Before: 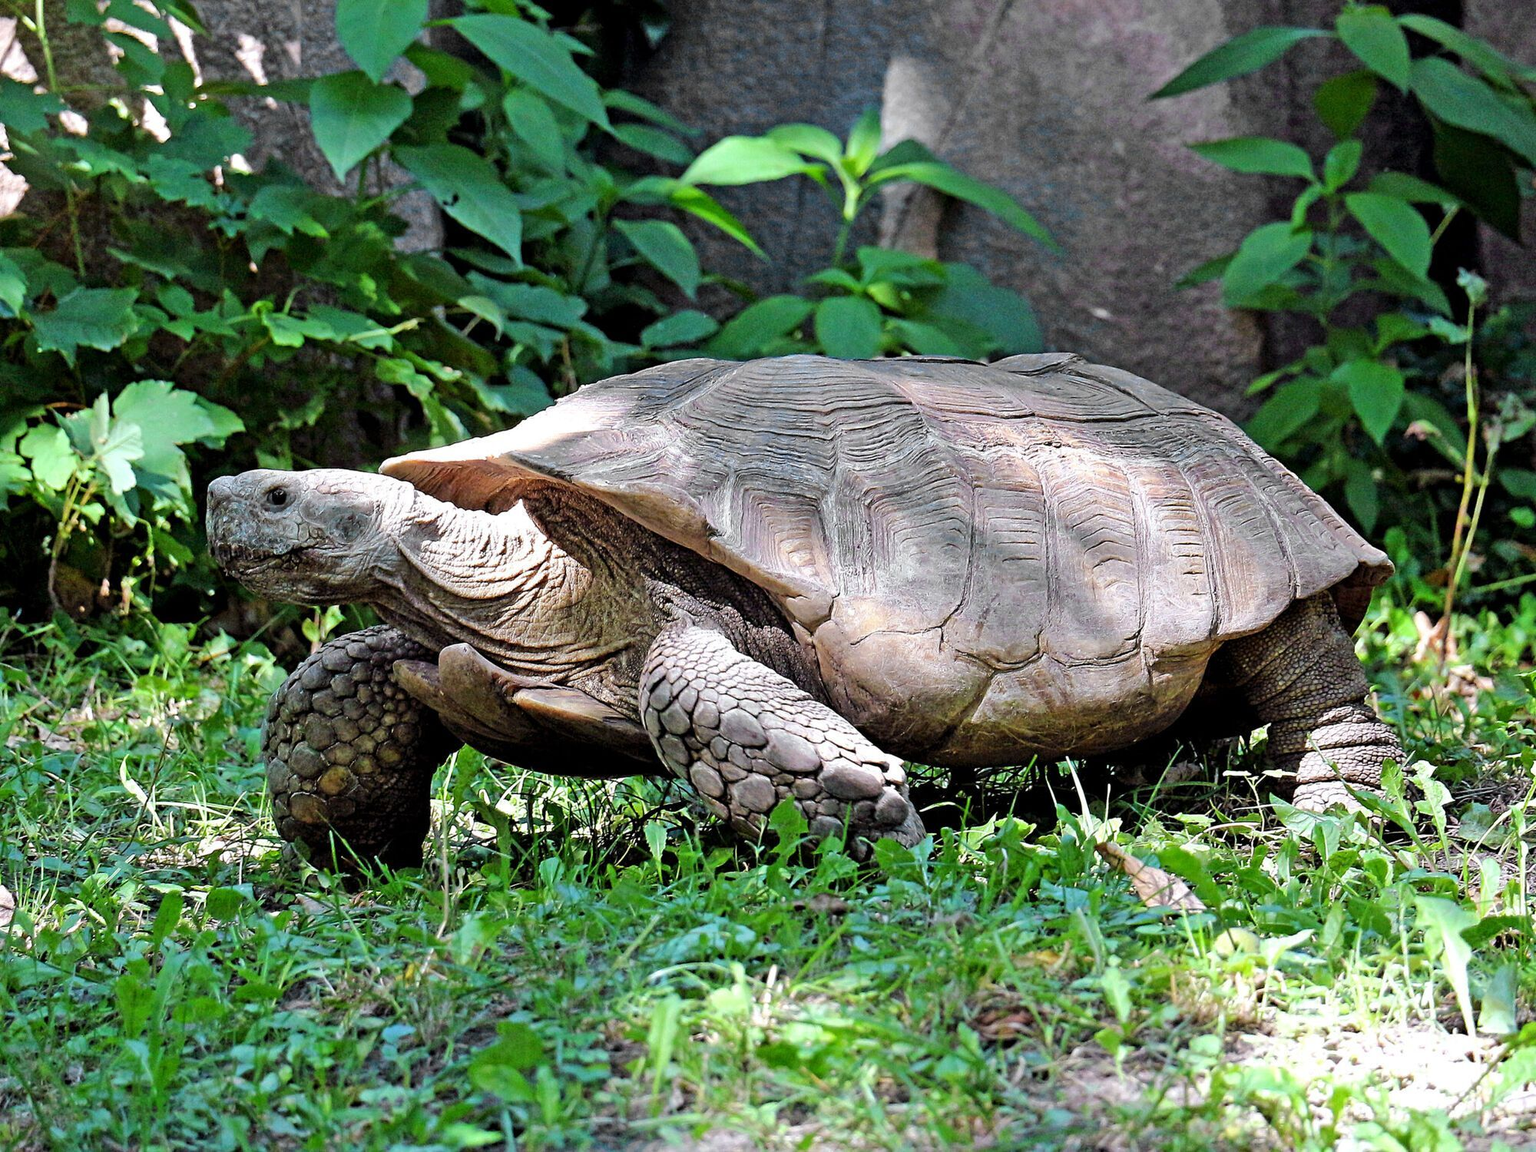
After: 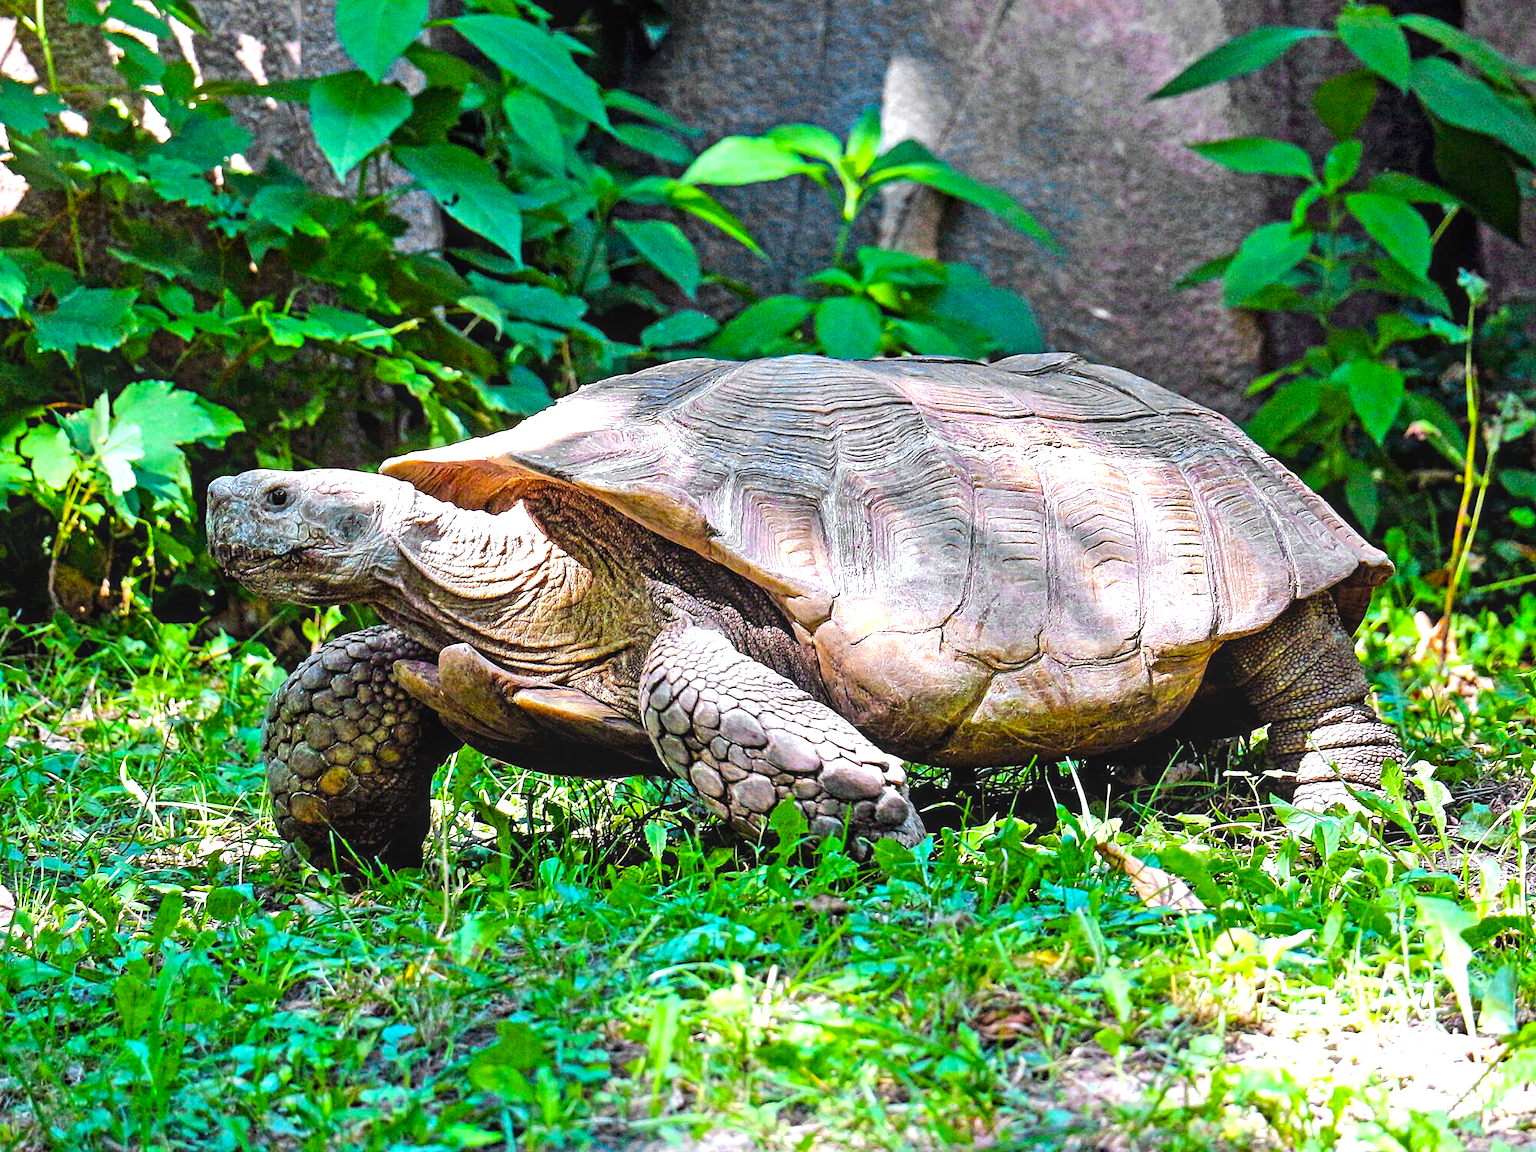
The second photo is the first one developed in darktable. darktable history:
exposure: exposure 0.605 EV, compensate highlight preservation false
local contrast: on, module defaults
color balance rgb: global offset › luminance 0.509%, perceptual saturation grading › global saturation 19.586%, global vibrance 45.386%
